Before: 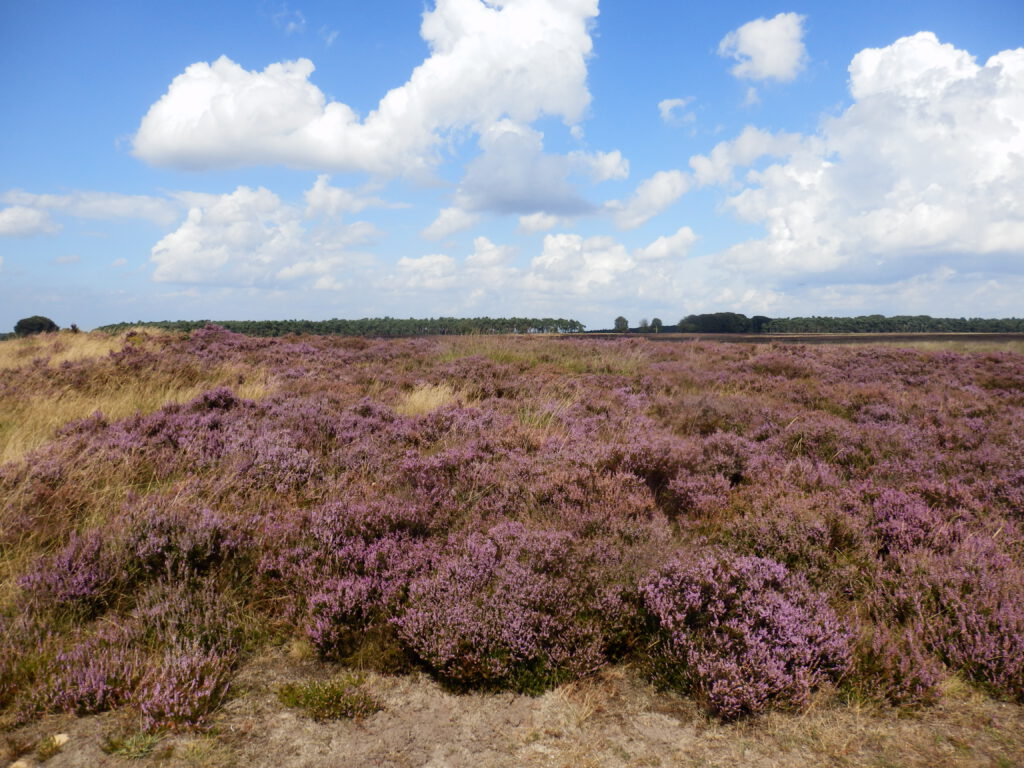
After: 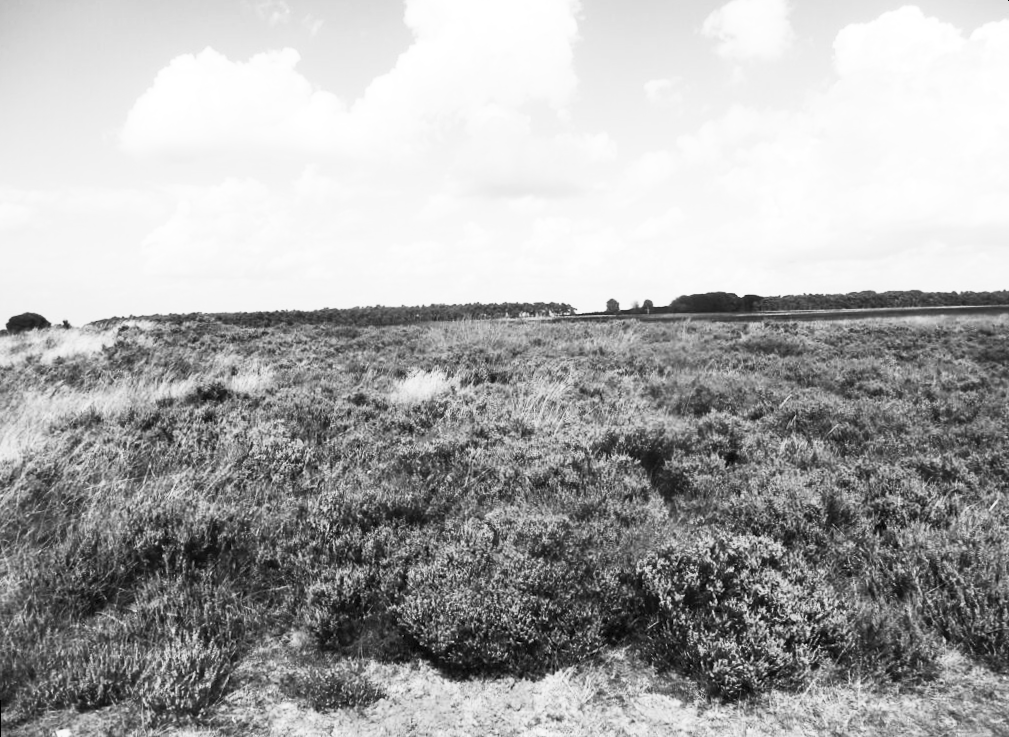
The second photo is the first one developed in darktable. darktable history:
contrast brightness saturation: contrast 0.53, brightness 0.47, saturation -1
color calibration: illuminant Planckian (black body), adaptation linear Bradford (ICC v4), x 0.361, y 0.366, temperature 4511.61 K, saturation algorithm version 1 (2020)
rotate and perspective: rotation -1.42°, crop left 0.016, crop right 0.984, crop top 0.035, crop bottom 0.965
